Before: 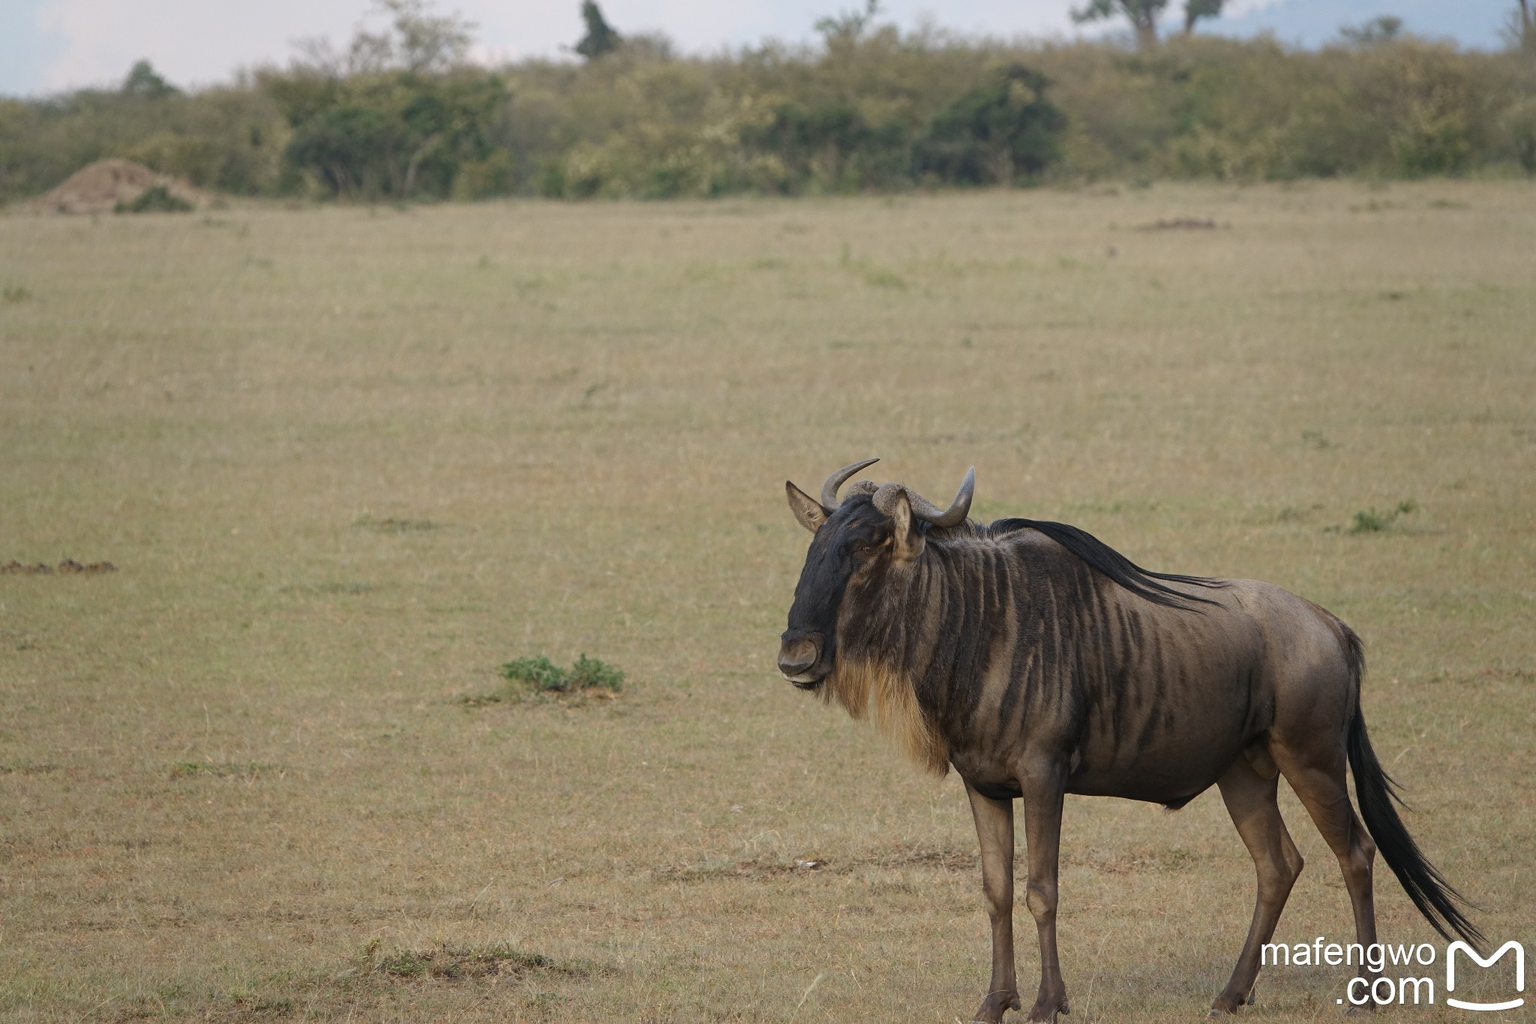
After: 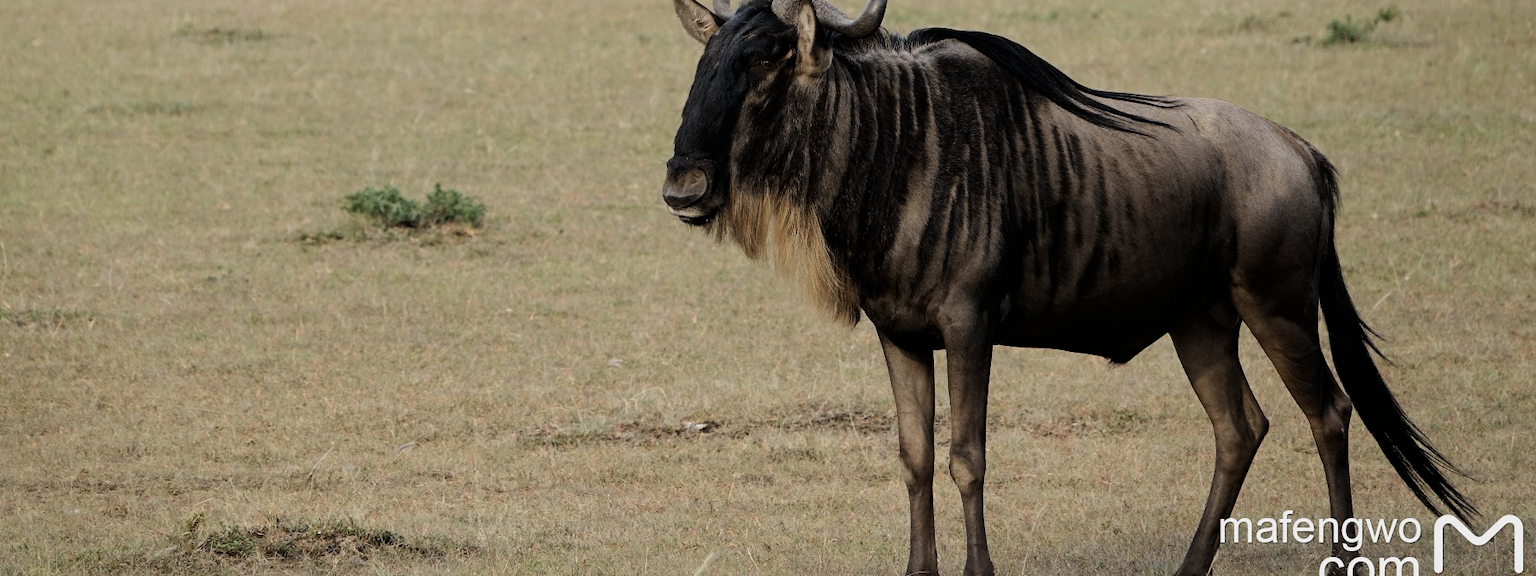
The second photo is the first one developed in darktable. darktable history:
crop and rotate: left 13.237%, top 48.287%, bottom 2.824%
filmic rgb: black relative exposure -5.14 EV, white relative exposure 3.52 EV, hardness 3.16, contrast 1.404, highlights saturation mix -49%, iterations of high-quality reconstruction 0
